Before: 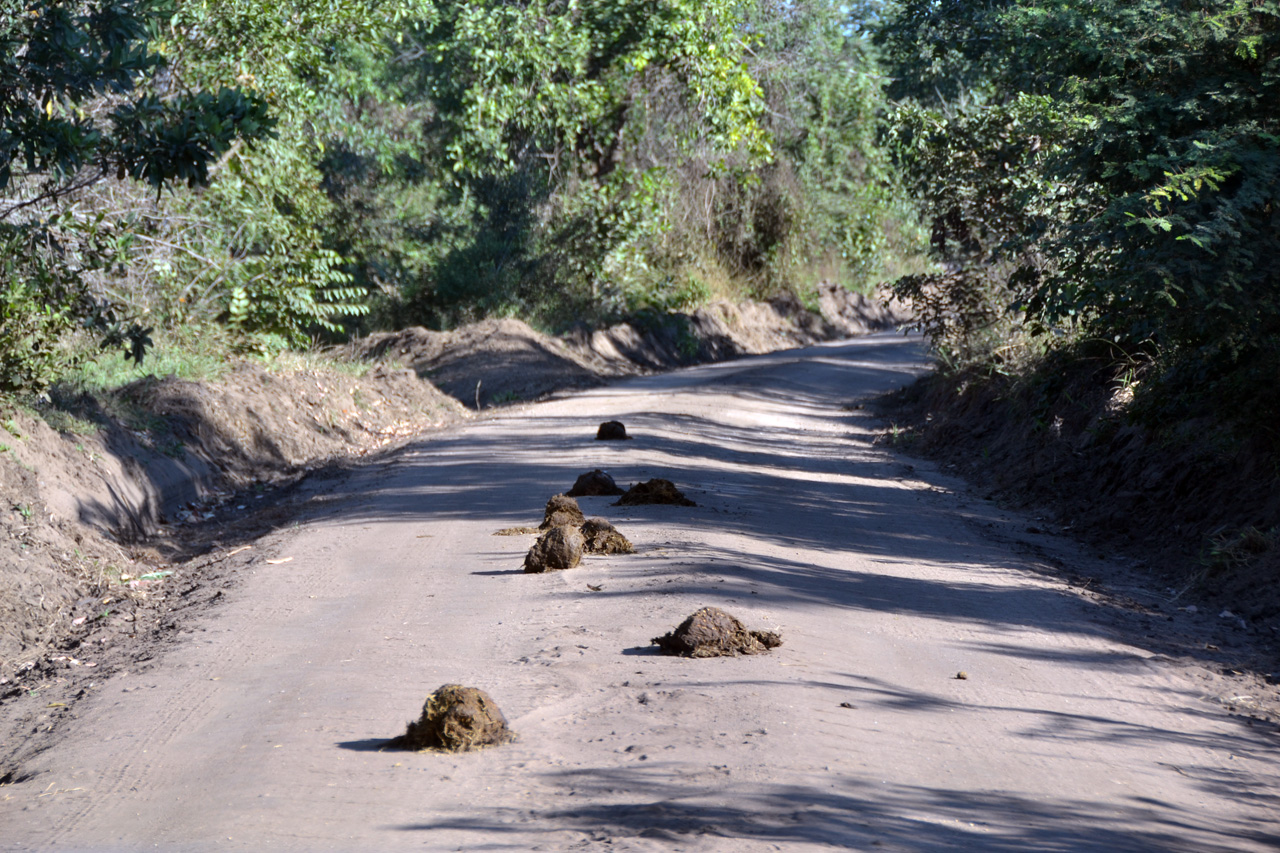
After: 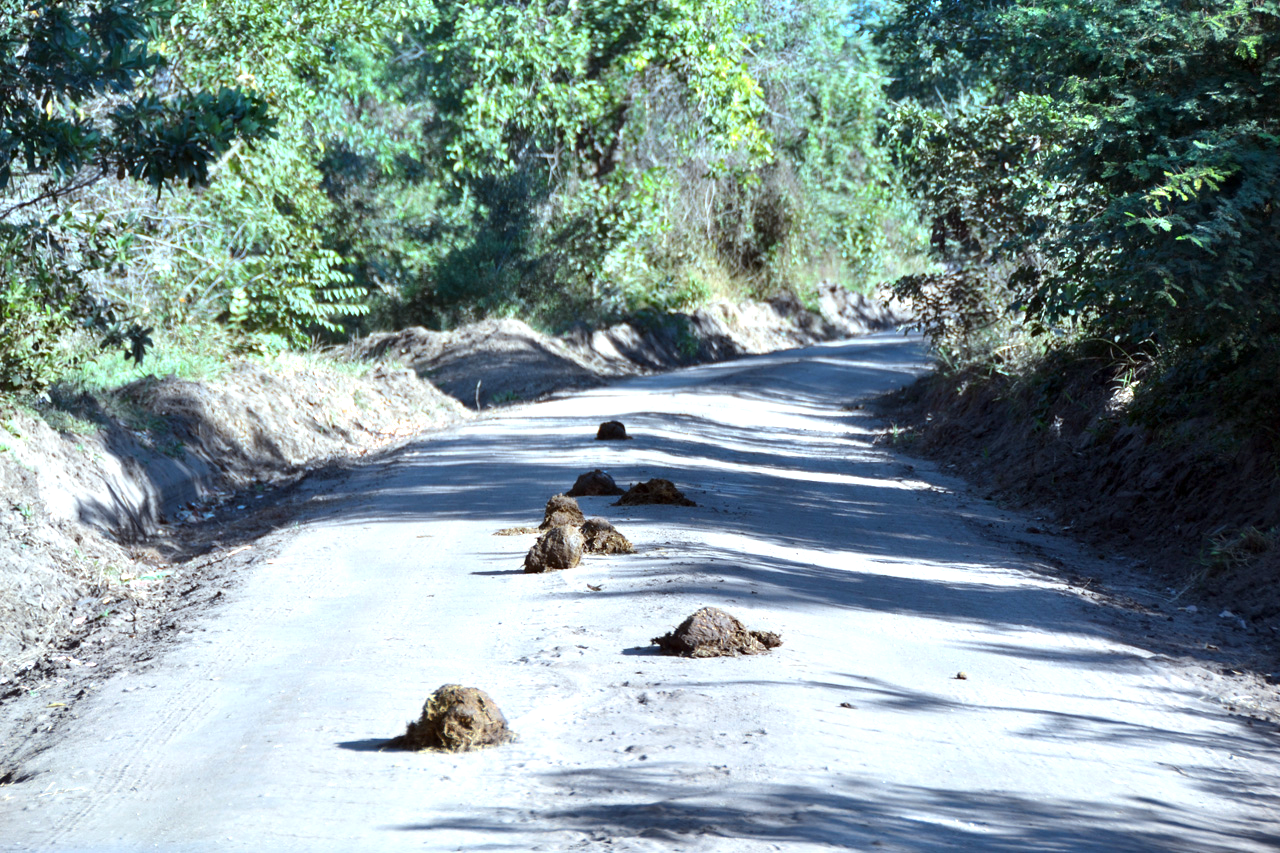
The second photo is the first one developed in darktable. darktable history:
color correction: highlights a* -10.11, highlights b* -10.04
exposure: exposure 0.823 EV, compensate highlight preservation false
